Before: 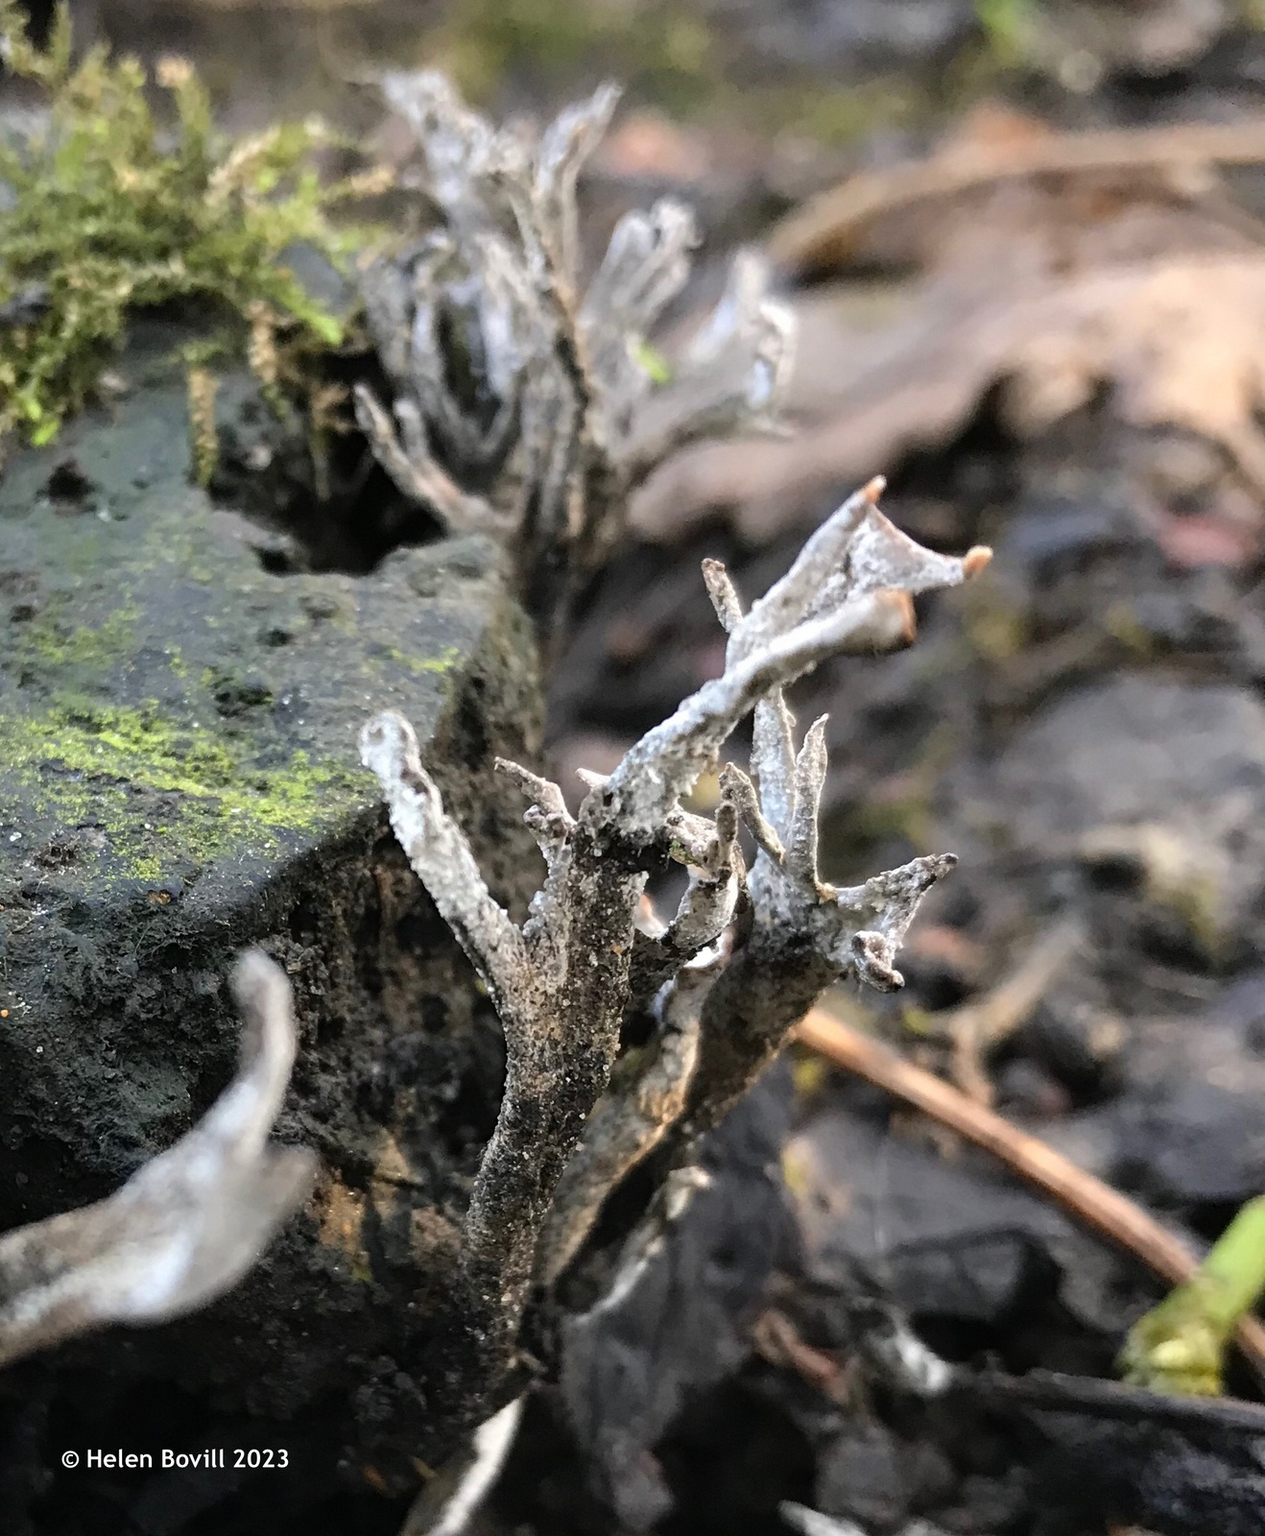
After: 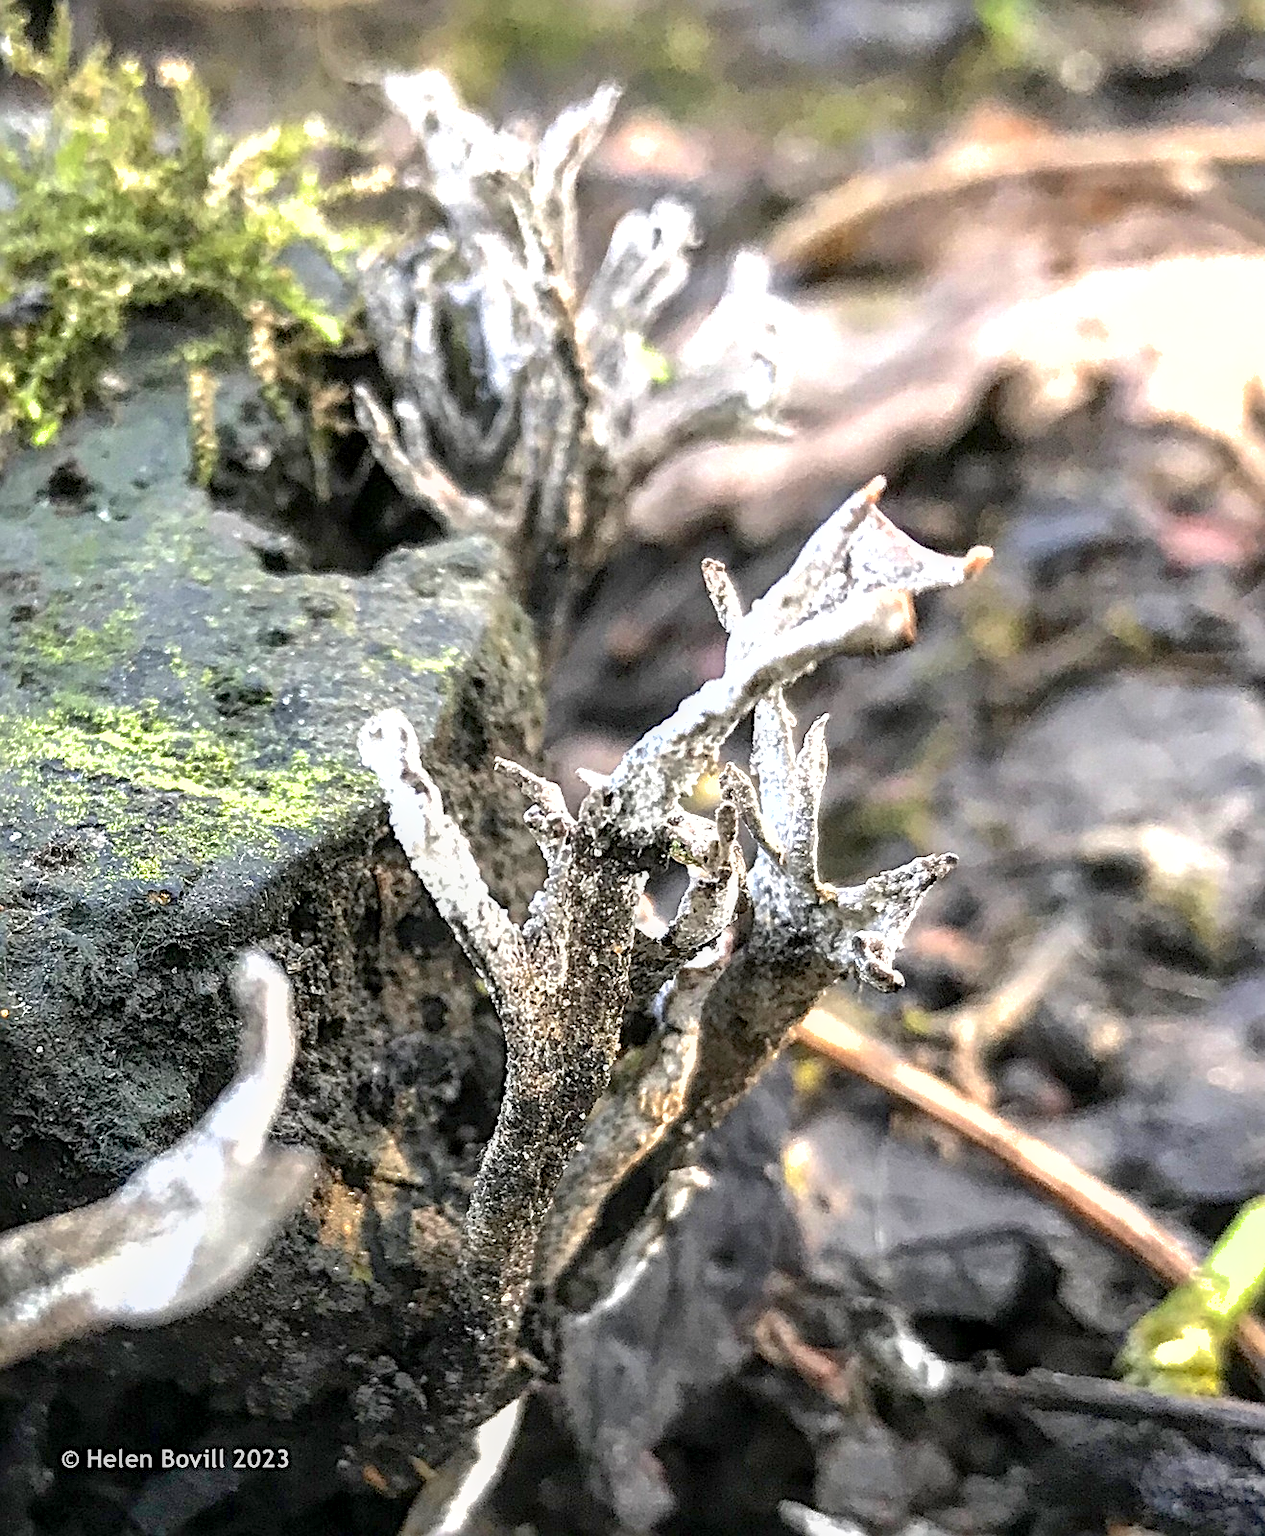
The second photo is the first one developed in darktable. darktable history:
shadows and highlights: on, module defaults
exposure: black level correction 0.001, exposure 1 EV, compensate highlight preservation false
local contrast: on, module defaults
sharpen: radius 2.584, amount 0.688
